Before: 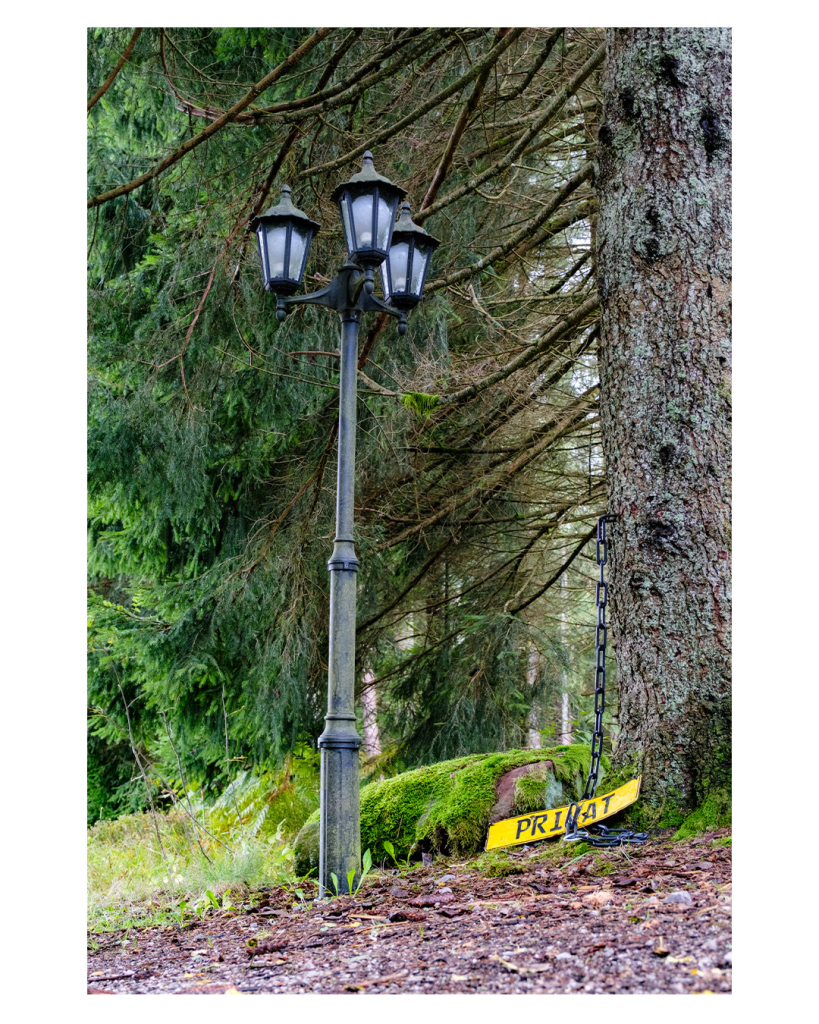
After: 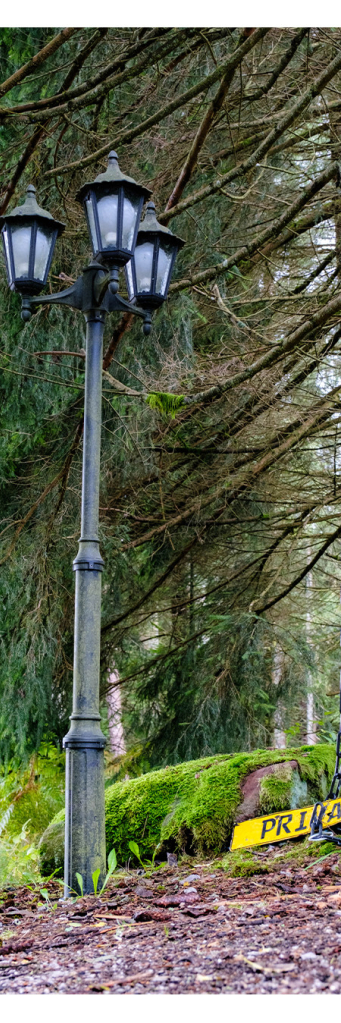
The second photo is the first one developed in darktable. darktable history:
crop: left 31.229%, right 27.105%
white balance: emerald 1
